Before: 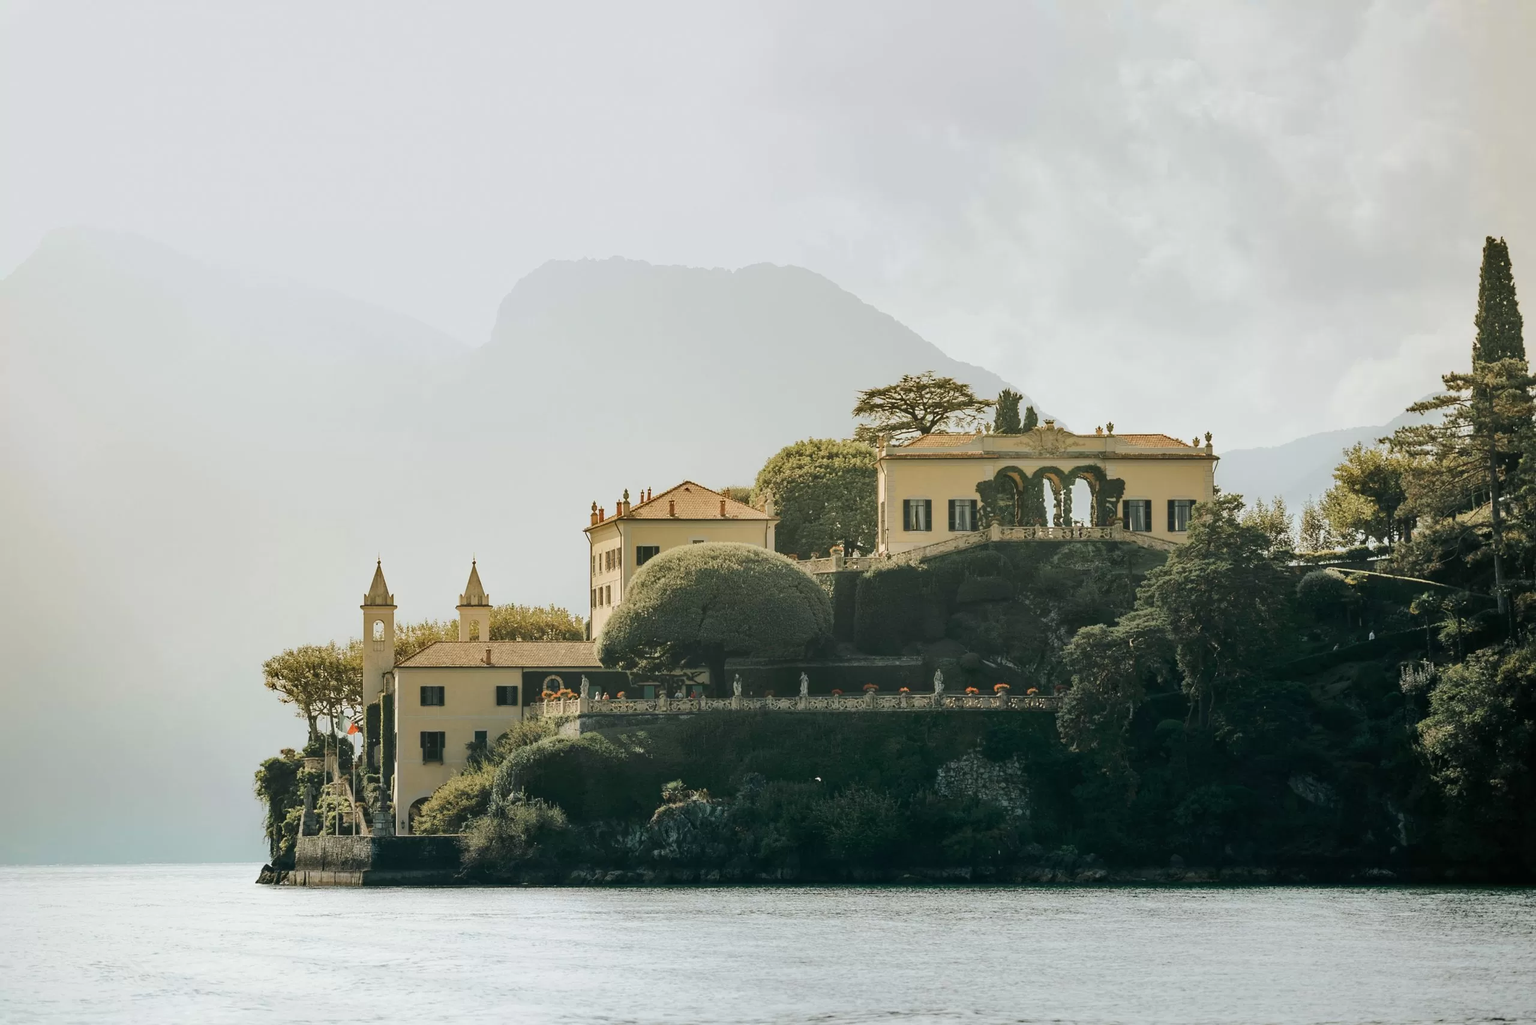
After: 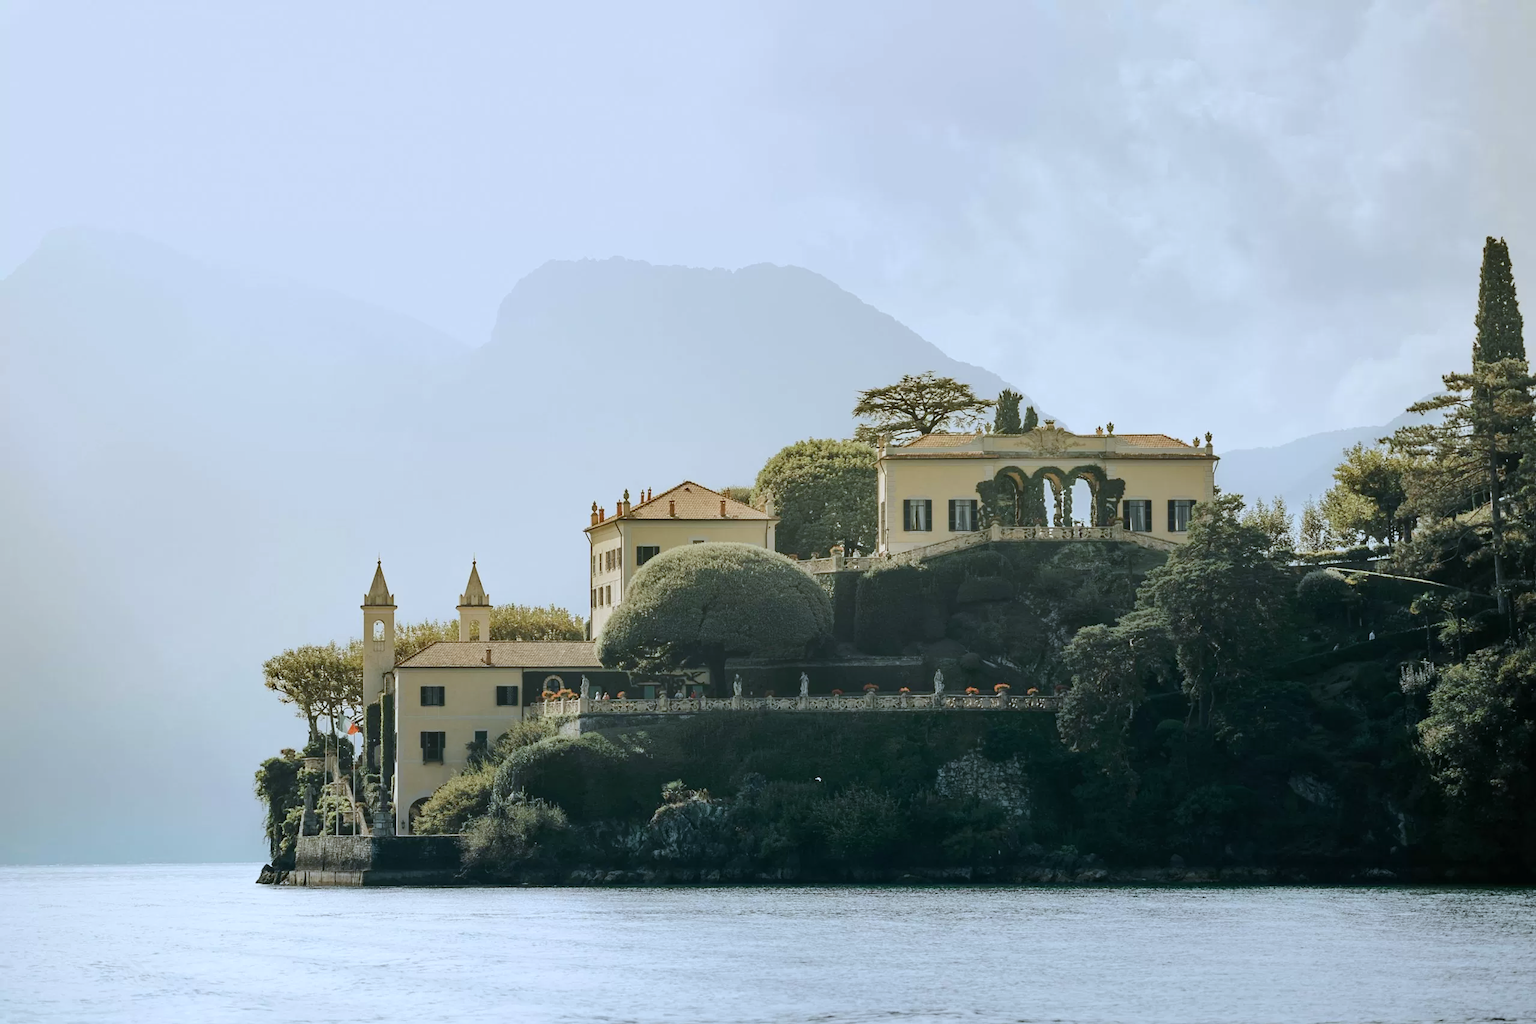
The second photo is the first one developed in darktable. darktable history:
white balance: red 0.931, blue 1.11
base curve: preserve colors none
